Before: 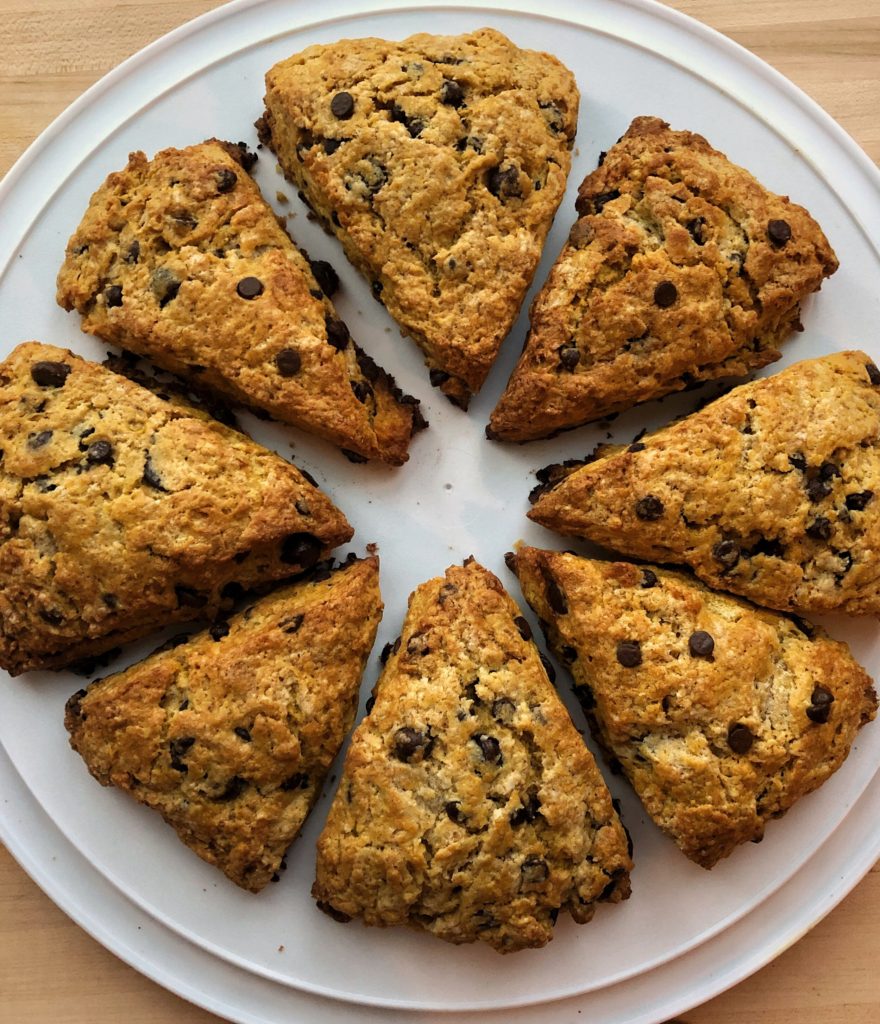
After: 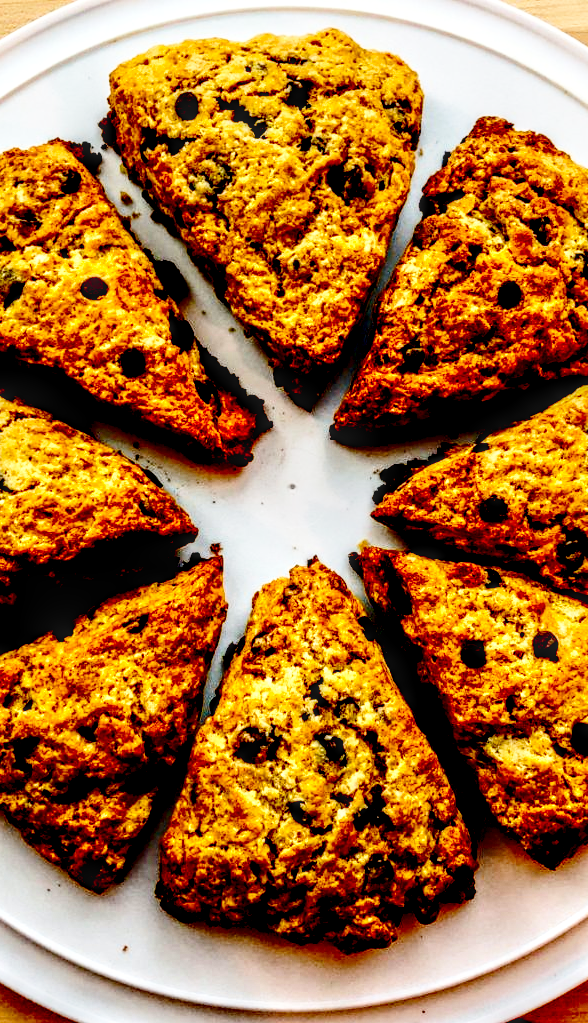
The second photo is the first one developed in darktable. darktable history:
local contrast: highlights 0%, shadows 0%, detail 182%
base curve: curves: ch0 [(0, 0) (0.028, 0.03) (0.121, 0.232) (0.46, 0.748) (0.859, 0.968) (1, 1)], preserve colors none
exposure: black level correction 0.056, compensate highlight preservation false
crop and rotate: left 17.732%, right 15.423%
contrast brightness saturation: contrast 0.18, saturation 0.3
